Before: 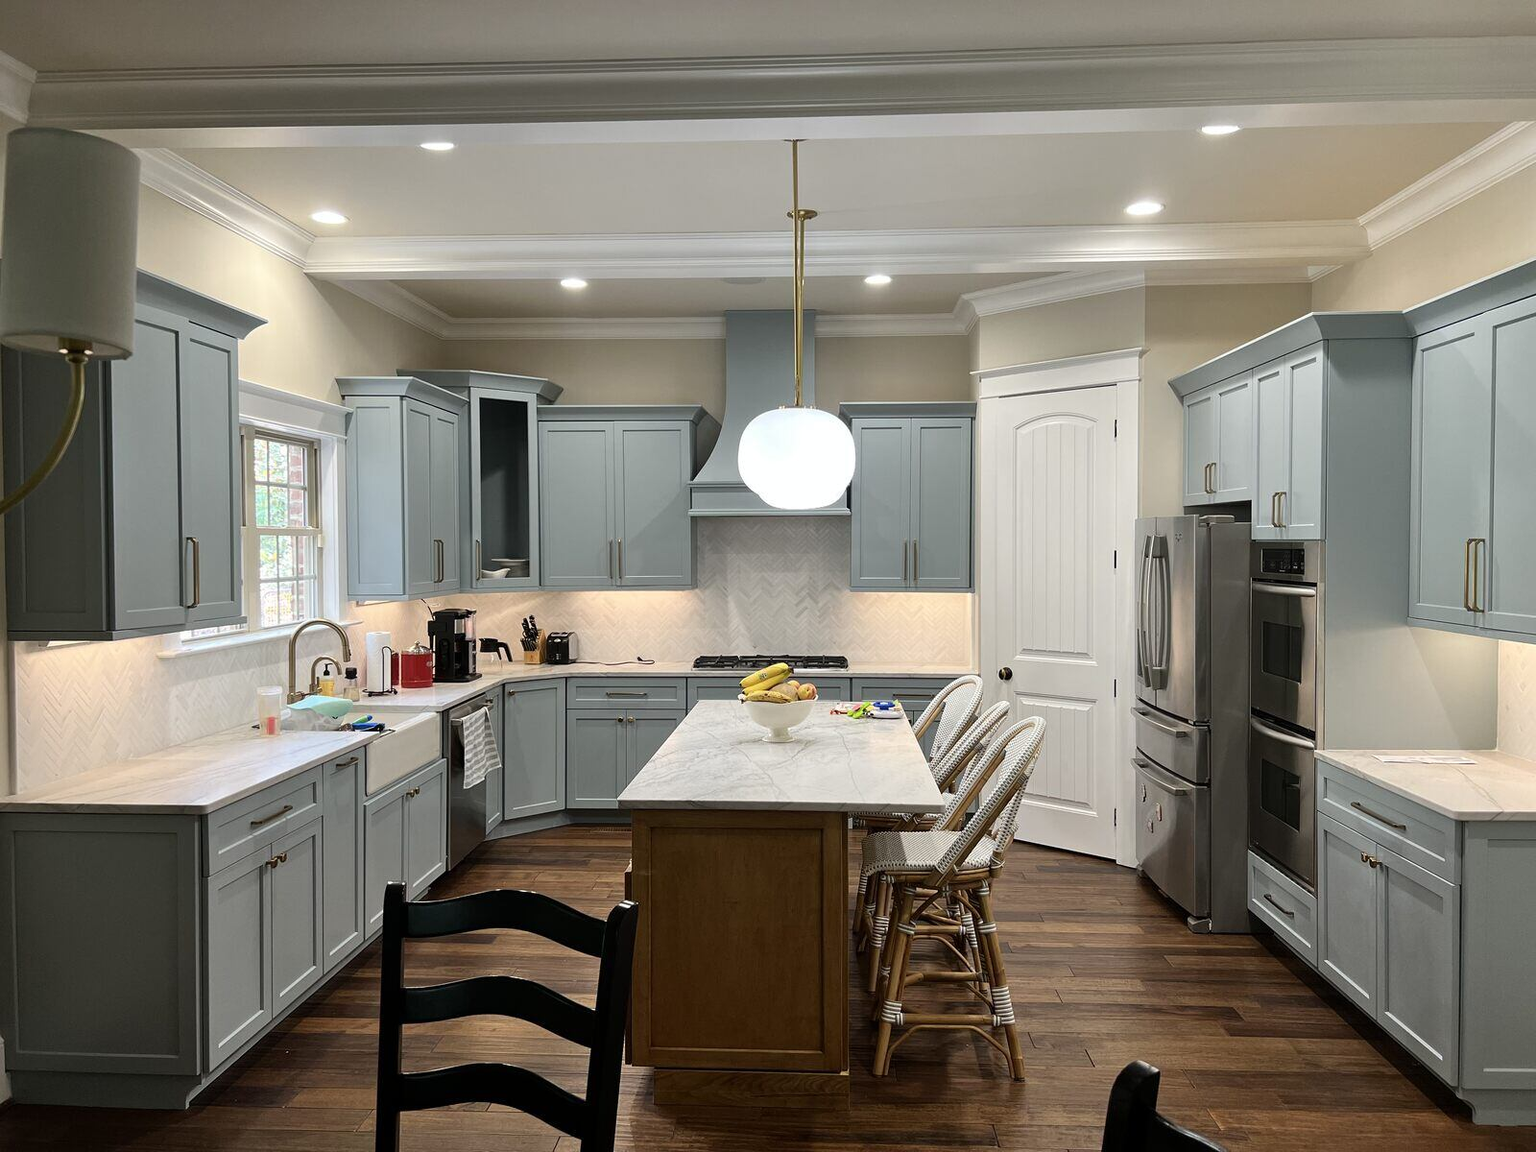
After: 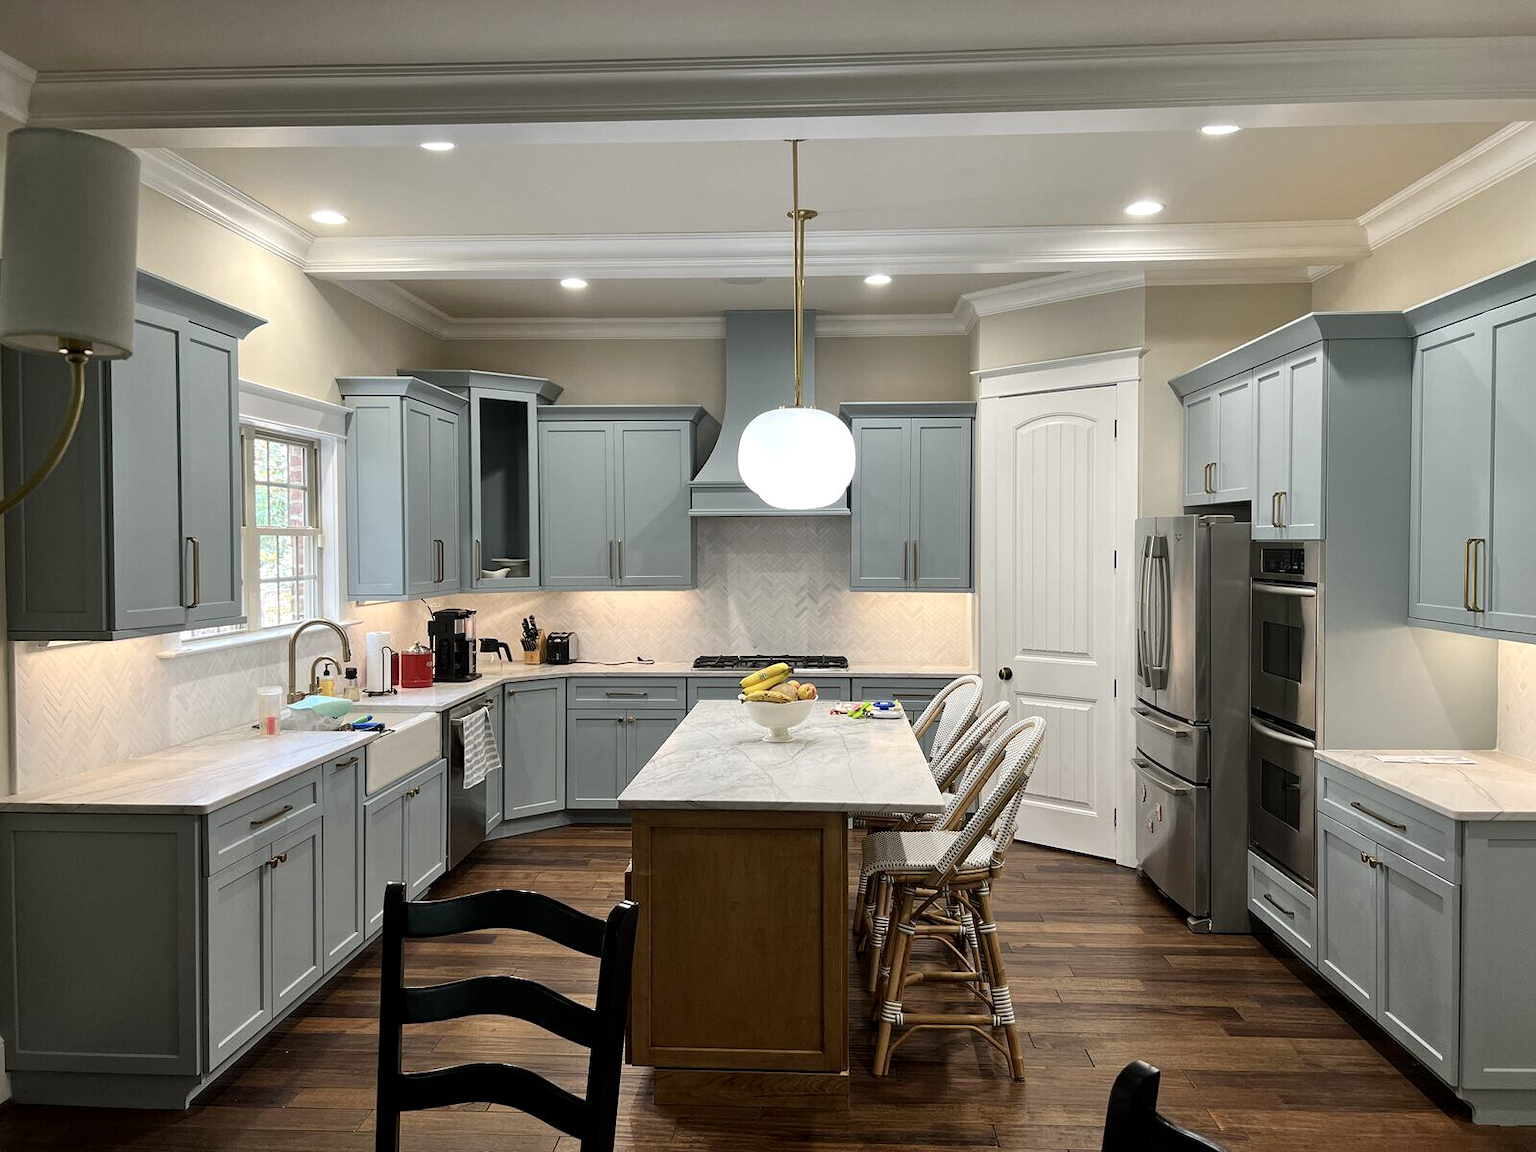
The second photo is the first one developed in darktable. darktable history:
local contrast: highlights 104%, shadows 97%, detail 120%, midtone range 0.2
